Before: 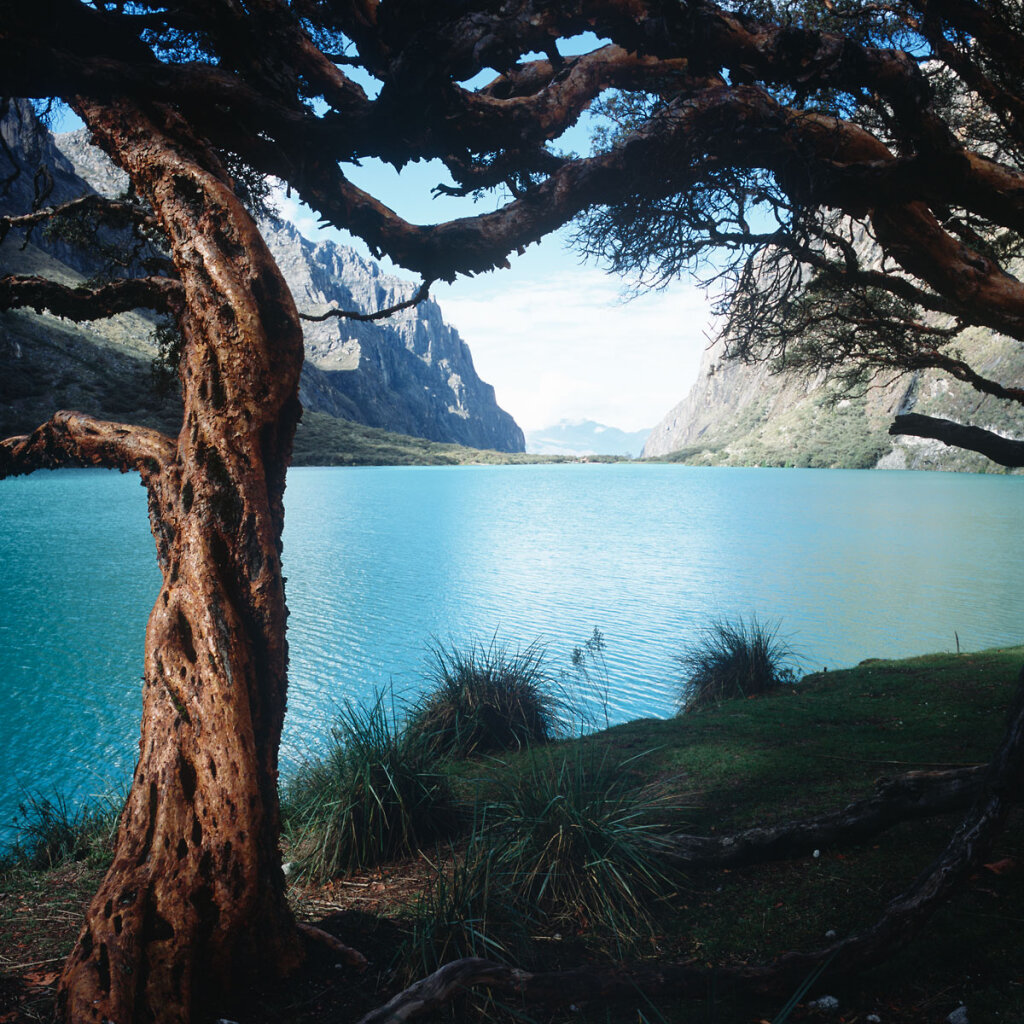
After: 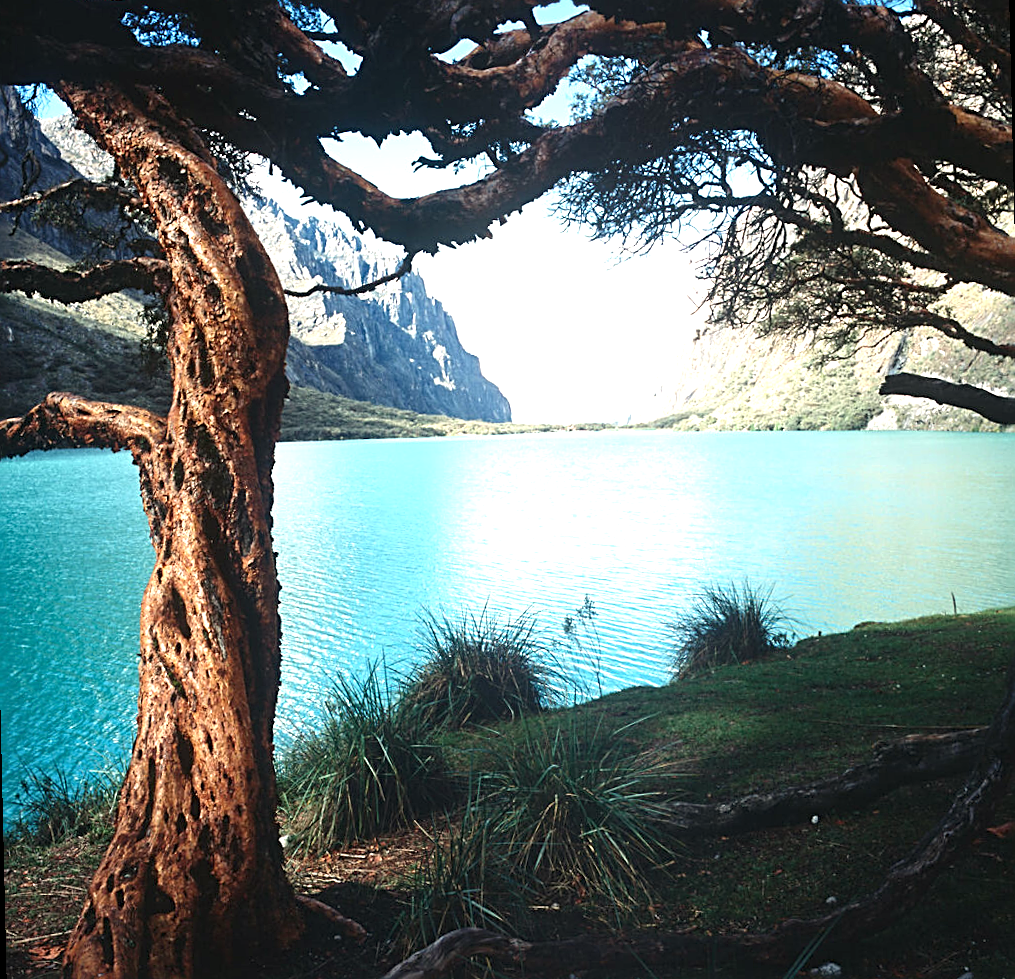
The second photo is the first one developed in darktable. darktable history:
exposure: exposure 0.935 EV, compensate highlight preservation false
sharpen: radius 2.543, amount 0.636
rotate and perspective: rotation -1.32°, lens shift (horizontal) -0.031, crop left 0.015, crop right 0.985, crop top 0.047, crop bottom 0.982
white balance: red 1.045, blue 0.932
